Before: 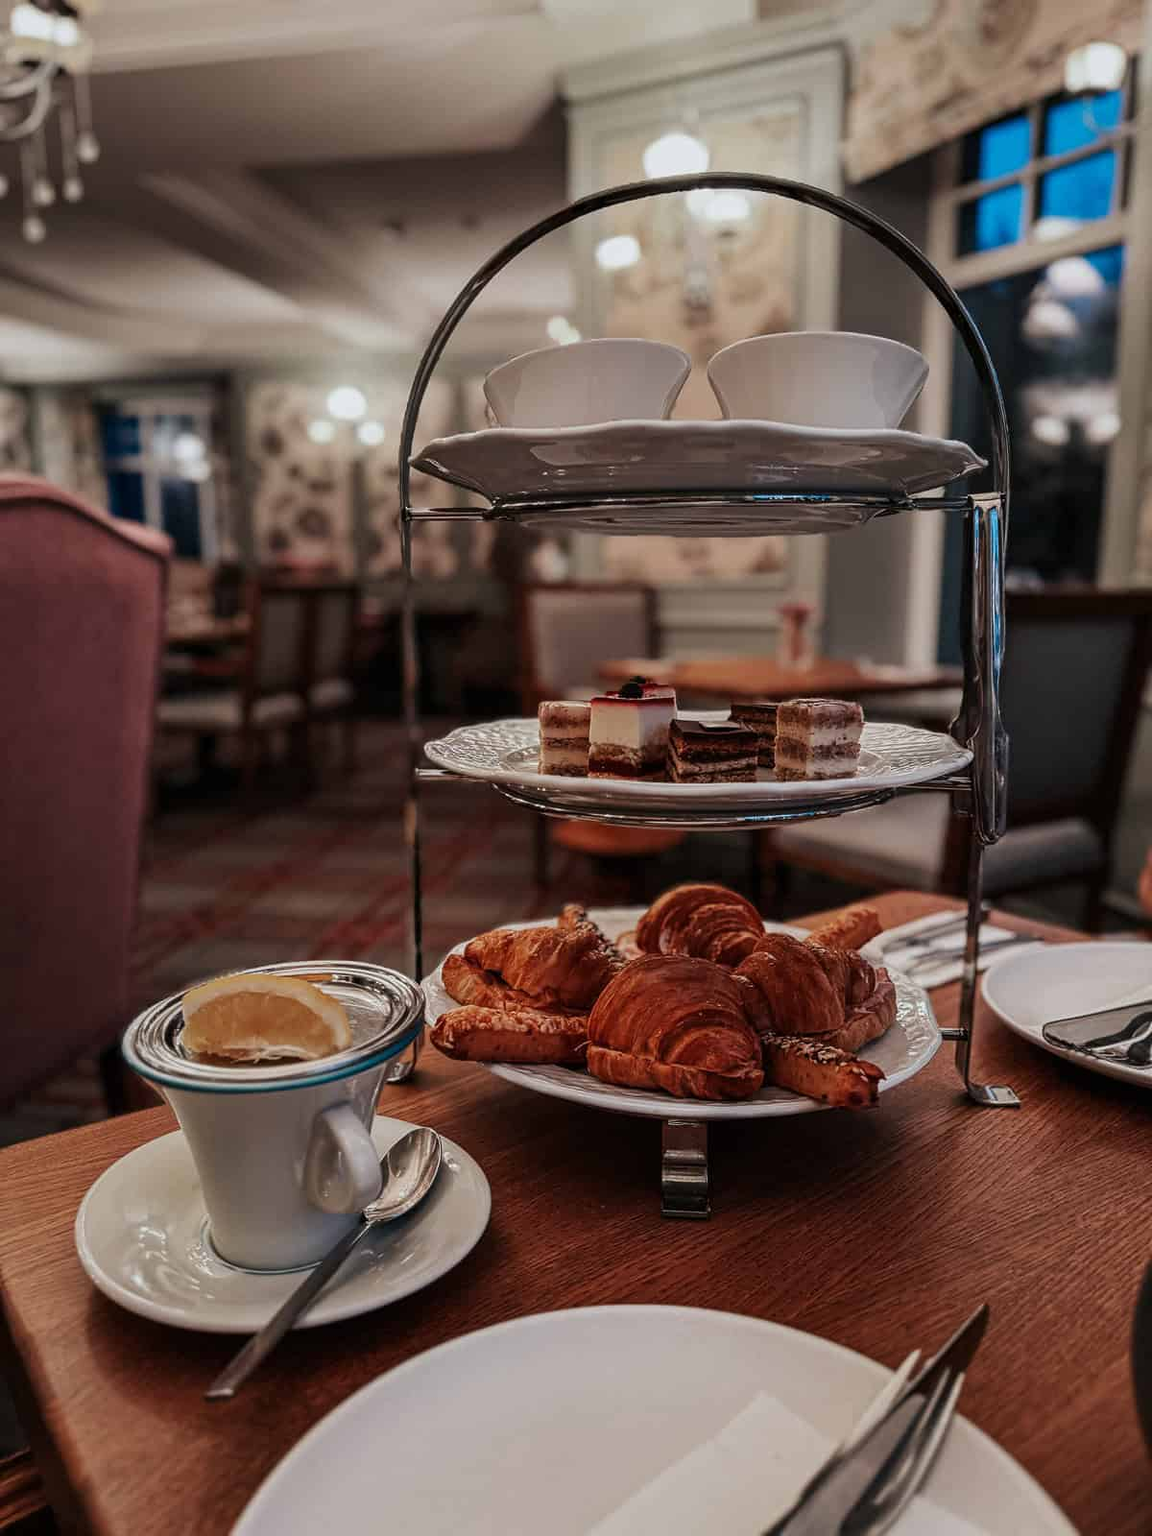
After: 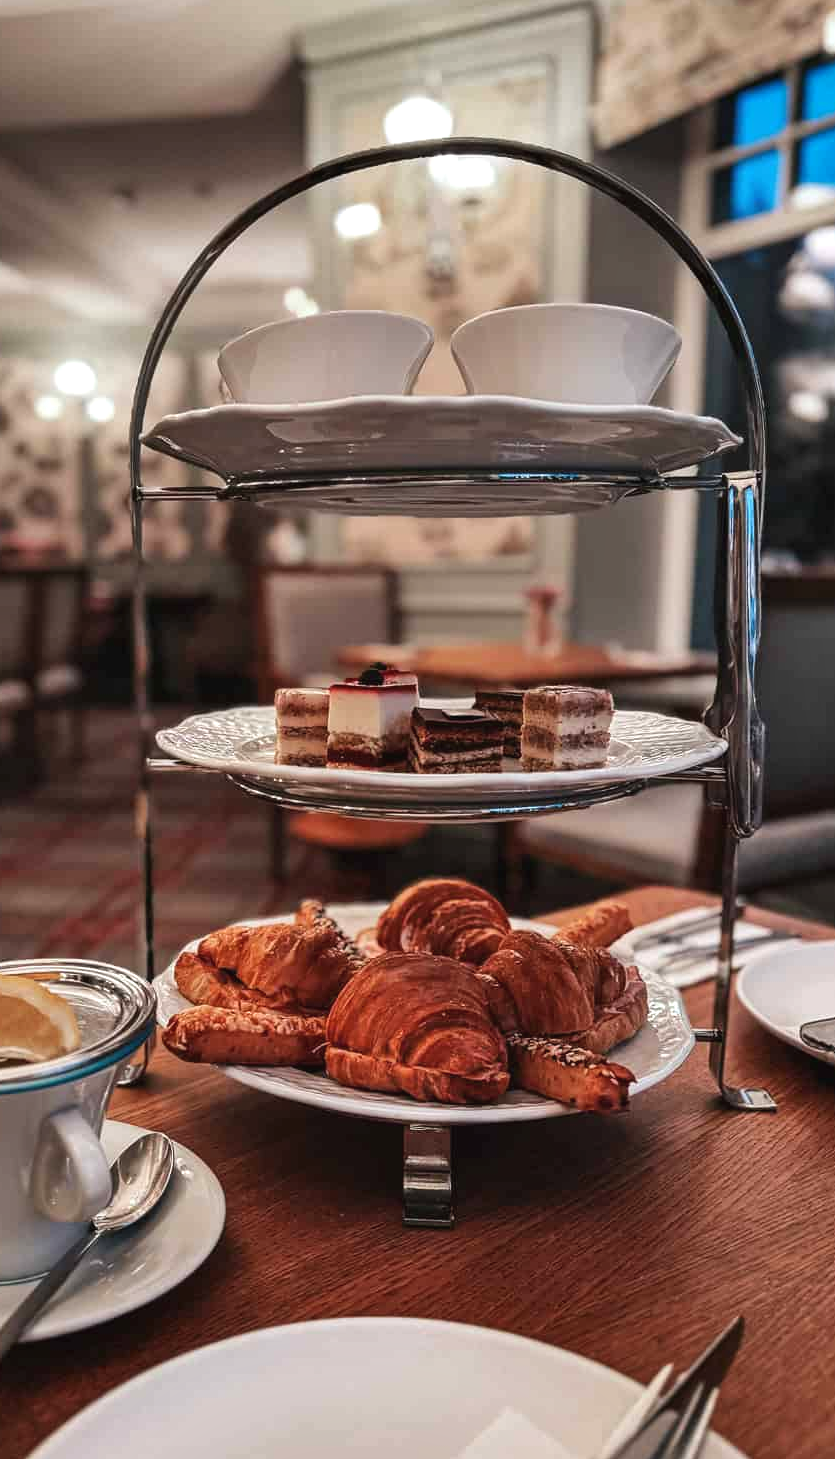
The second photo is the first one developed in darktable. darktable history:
exposure: black level correction -0.001, exposure 0.539 EV, compensate highlight preservation false
crop and rotate: left 23.897%, top 2.737%, right 6.506%, bottom 6.028%
shadows and highlights: low approximation 0.01, soften with gaussian
